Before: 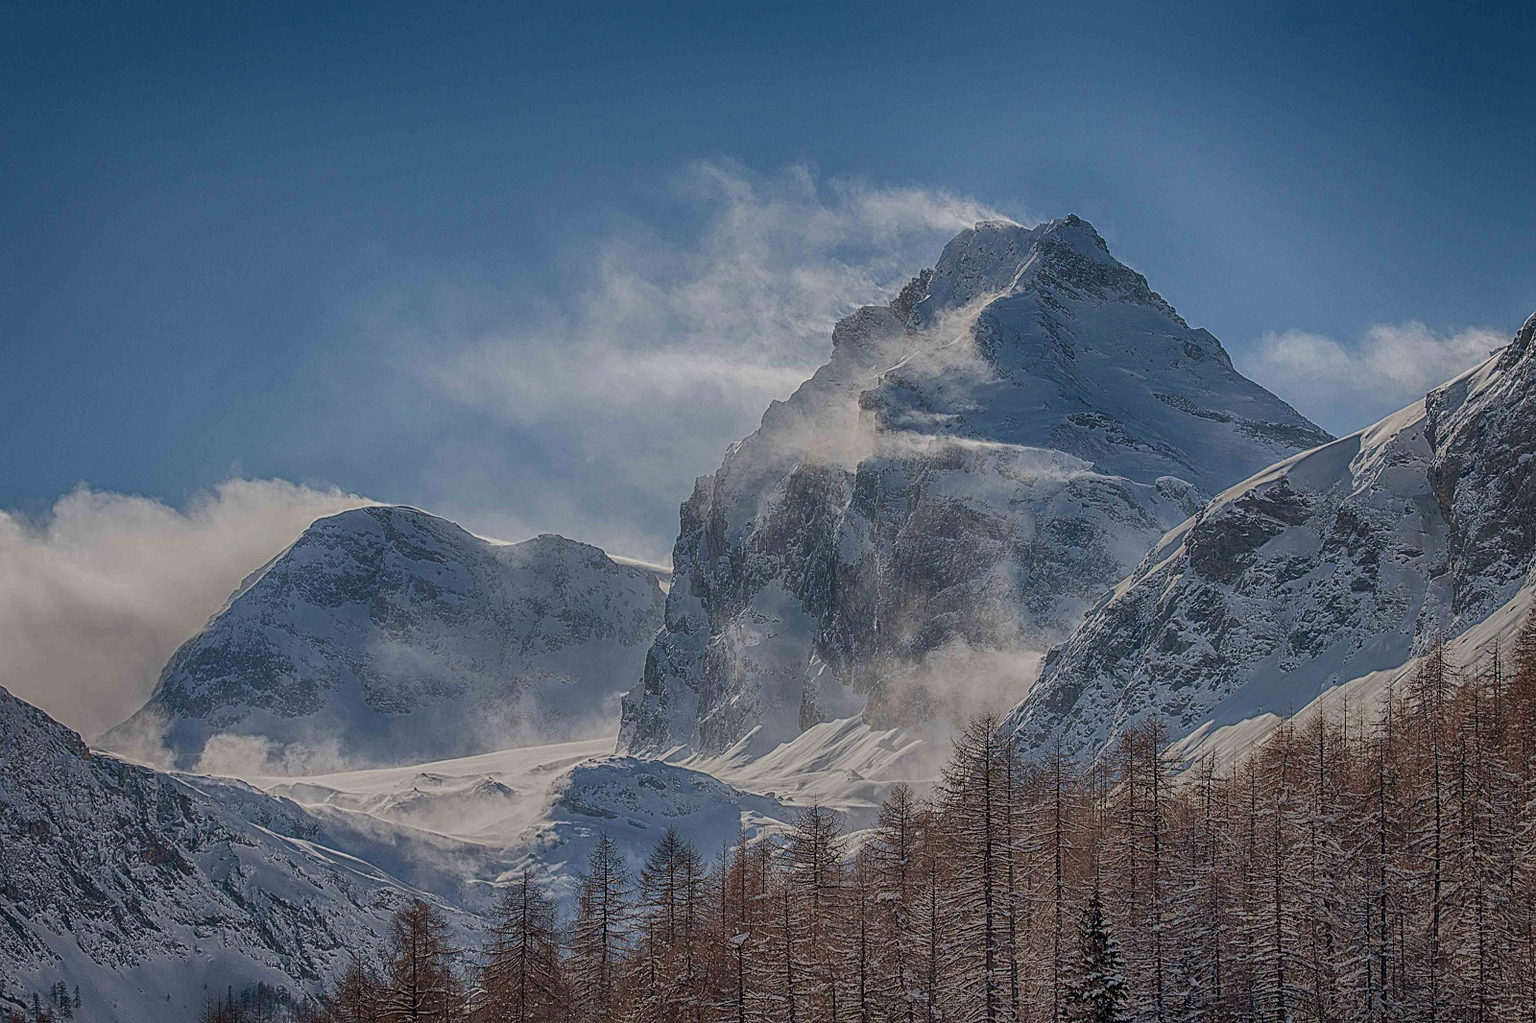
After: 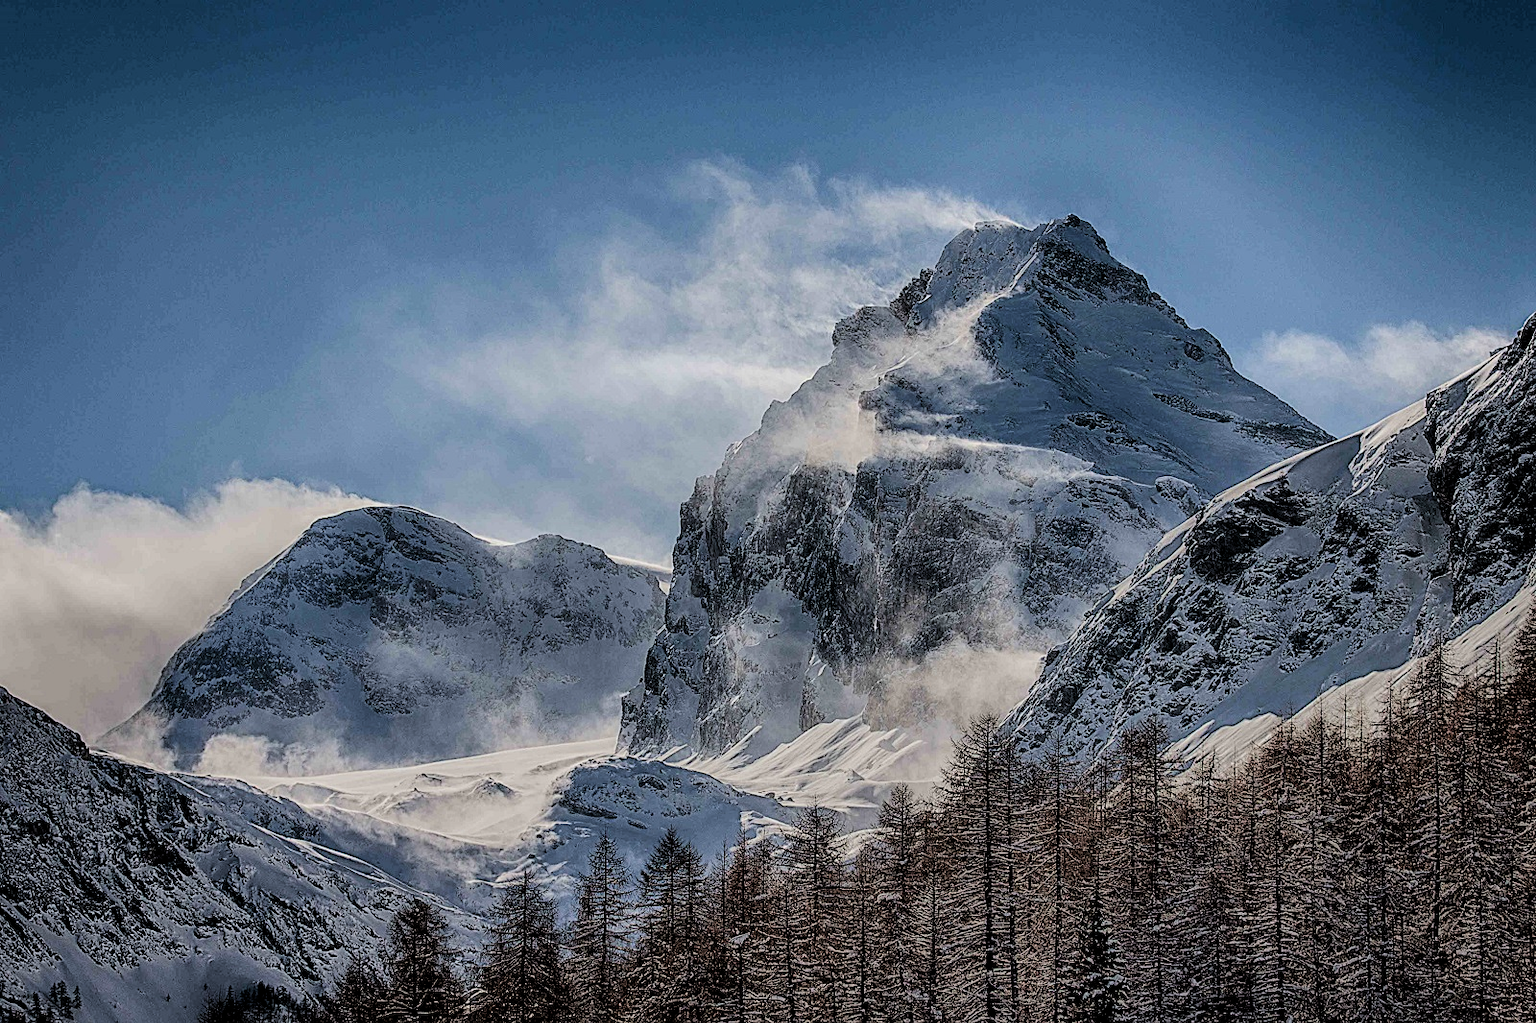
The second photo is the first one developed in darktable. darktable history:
filmic rgb: middle gray luminance 13.32%, black relative exposure -1.91 EV, white relative exposure 3.1 EV, target black luminance 0%, hardness 1.78, latitude 58.89%, contrast 1.727, highlights saturation mix 6.1%, shadows ↔ highlights balance -36.65%
exposure: exposure 0.291 EV, compensate highlight preservation false
